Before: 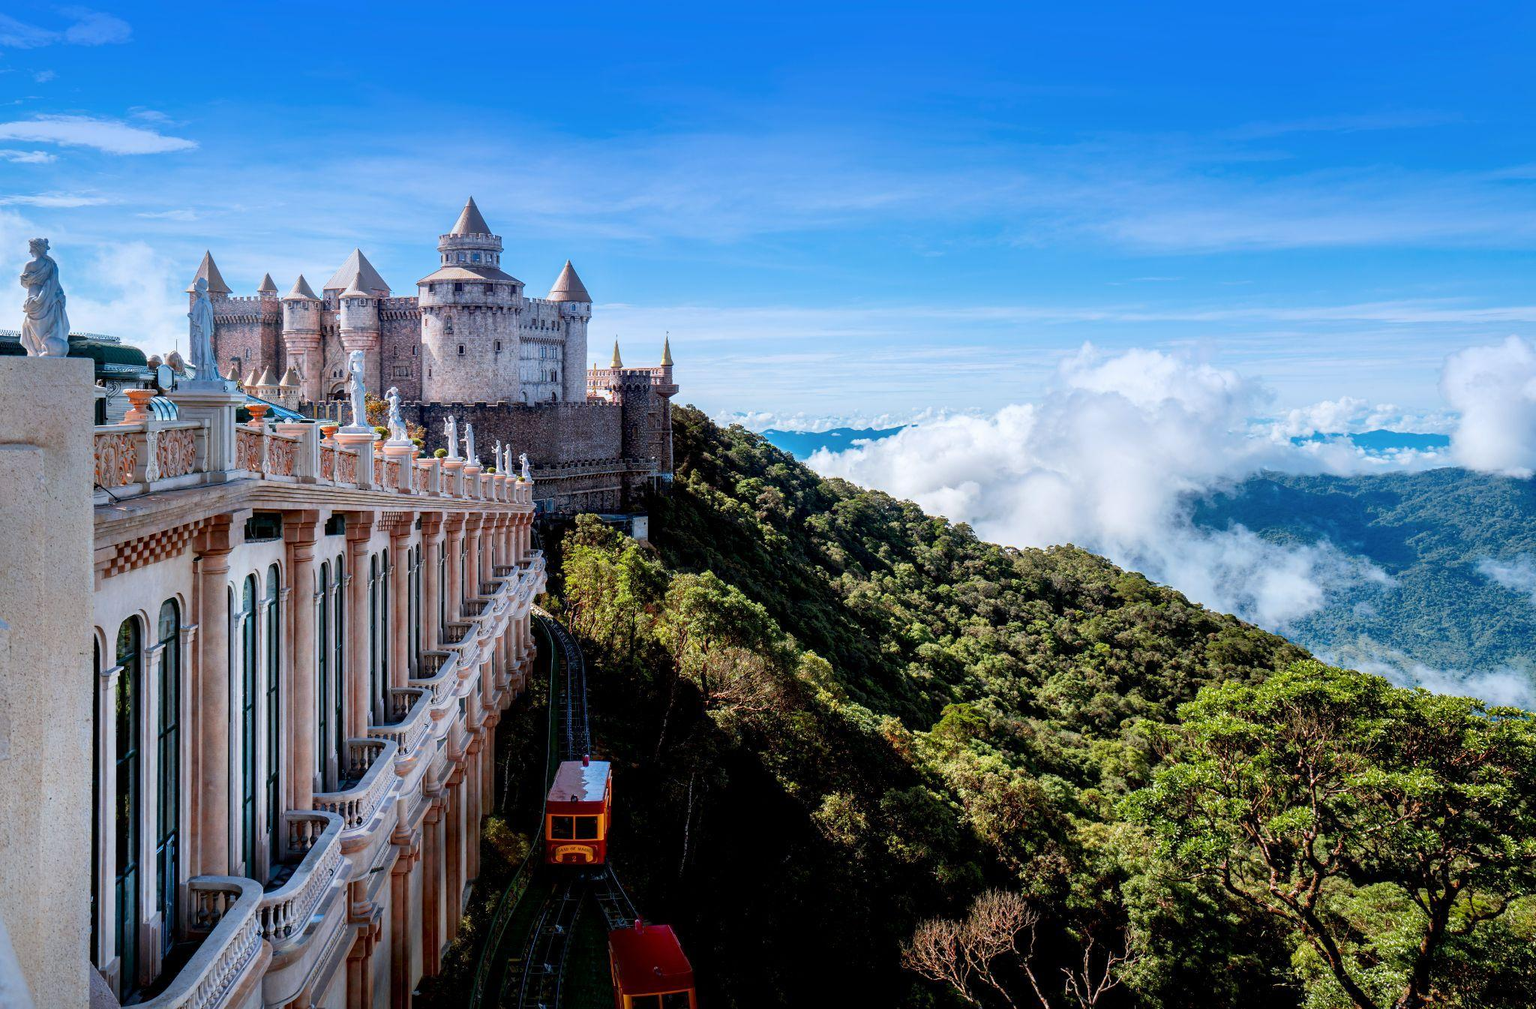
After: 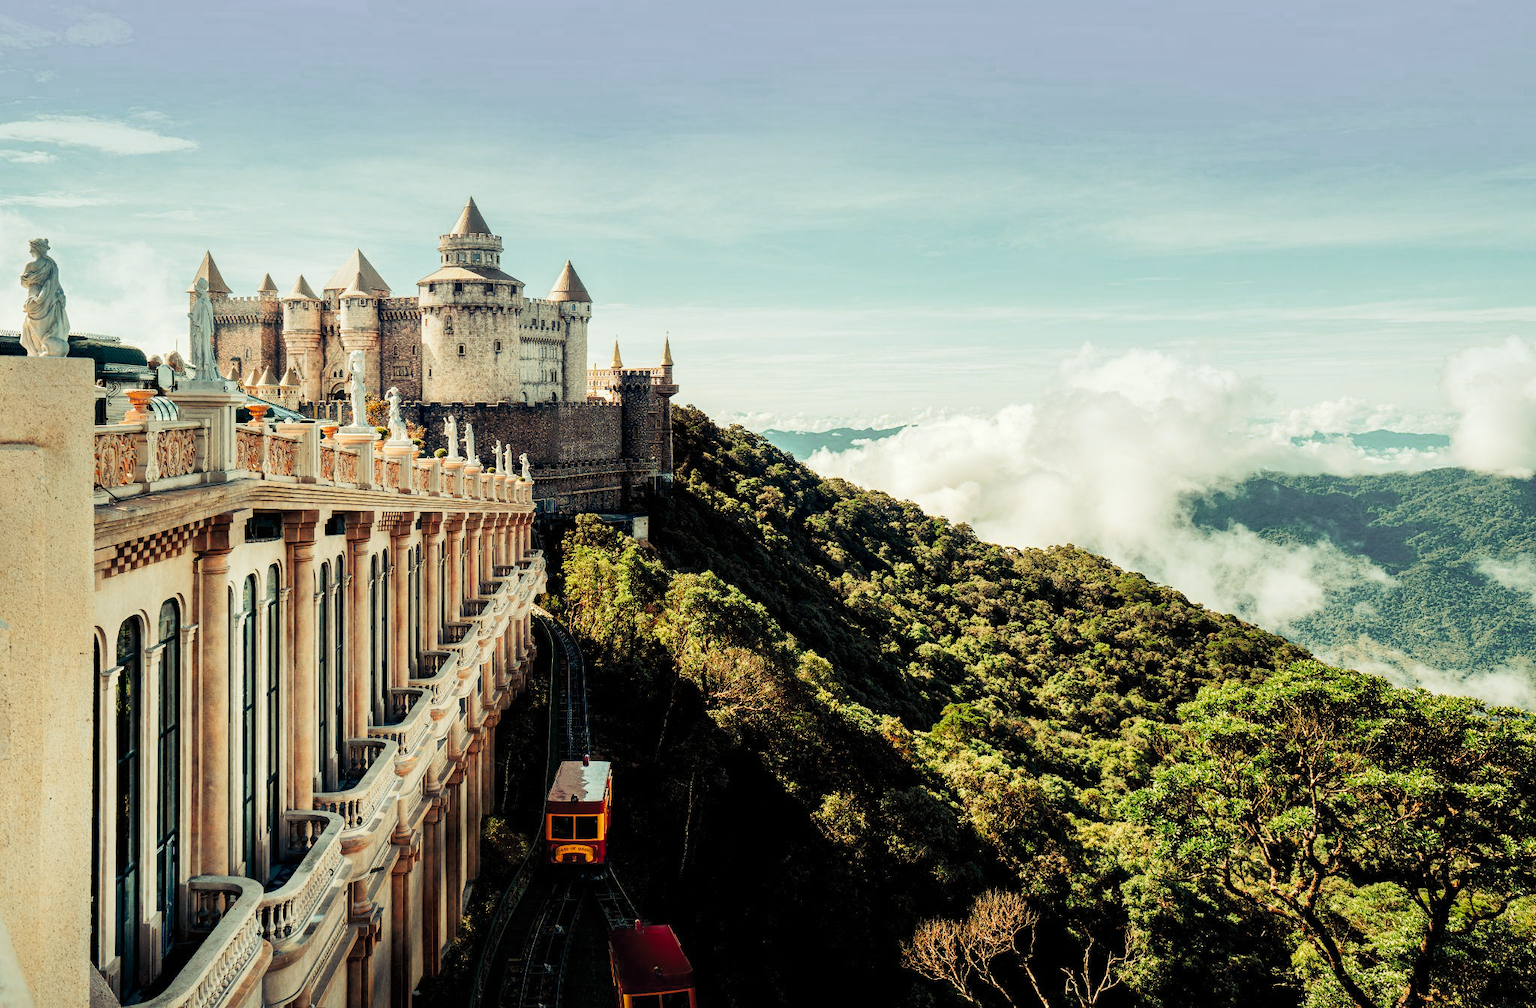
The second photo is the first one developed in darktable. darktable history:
tone curve: curves: ch0 [(0, 0) (0.003, 0.003) (0.011, 0.011) (0.025, 0.024) (0.044, 0.043) (0.069, 0.068) (0.1, 0.098) (0.136, 0.133) (0.177, 0.174) (0.224, 0.22) (0.277, 0.272) (0.335, 0.329) (0.399, 0.391) (0.468, 0.459) (0.543, 0.542) (0.623, 0.622) (0.709, 0.708) (0.801, 0.8) (0.898, 0.897) (1, 1)], preserve colors none
color look up table: target L [97.35, 95.67, 92.67, 92.88, 80.66, 80.62, 79.17, 69.53, 68.49, 66.71, 49.53, 48.67, 11.94, 9.227, 200, 88.62, 84.25, 84.18, 84.35, 73.87, 65.57, 60.87, 54.59, 50.71, 50.31, 25.76, 3.299, 0, 90.81, 84.88, 90.96, 87.64, 90.38, 74.26, 71.7, 82.31, 82.86, 63.77, 75.61, 41.96, 31.88, 25.64, 30.86, 10.23, 94.54, 93.53, 86.93, 72.57, 22.89], target a [-4.336, -11.67, -18.99, -22.24, -16.91, -15.61, -5.424, -55.85, 1.99, -33.8, -42.43, -0.8, -7.181, -14.17, 0, 3.881, 9.259, 9.376, 15.39, 33.43, 8.45, 55.29, 46.43, 28.59, 62.37, 47.35, 7.481, 0, 7.593, -4.844, 8.796, 5.005, 6.73, 17.79, 41.31, 3.545, 8.929, 12.72, 13.51, 63.78, 10.27, 13.54, 26.78, 13.39, -16.65, -2.737, -16.02, -20.79, -17.83], target b [26.19, 44.05, 25.79, 37.51, 59.31, 25.1, 35.87, 57.18, 69.3, 34.35, 42.66, 34.58, 9.84, 4.612, 0, 24.41, 77.6, 61.45, 34.43, 50.05, 29.71, 68.4, 58.39, 39.31, 35.65, 30.7, 1.008, 0, 17.77, -4.417, 8.63, 11.54, 2.478, 24.78, 21.51, -9.693, -8.204, 13.55, 14.65, 11.54, 6.033, -32.09, -32.37, -10.94, 1.818, 1.692, -2.131, 4.968, -5.984], num patches 49
